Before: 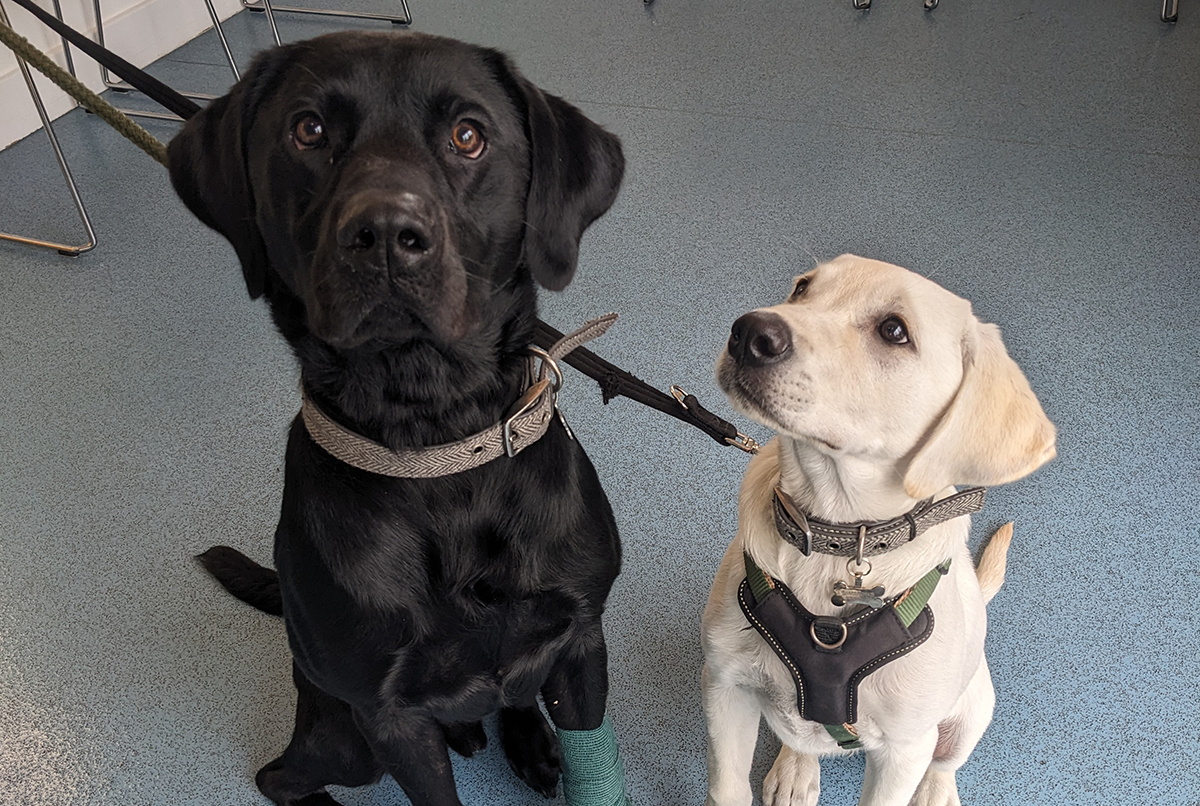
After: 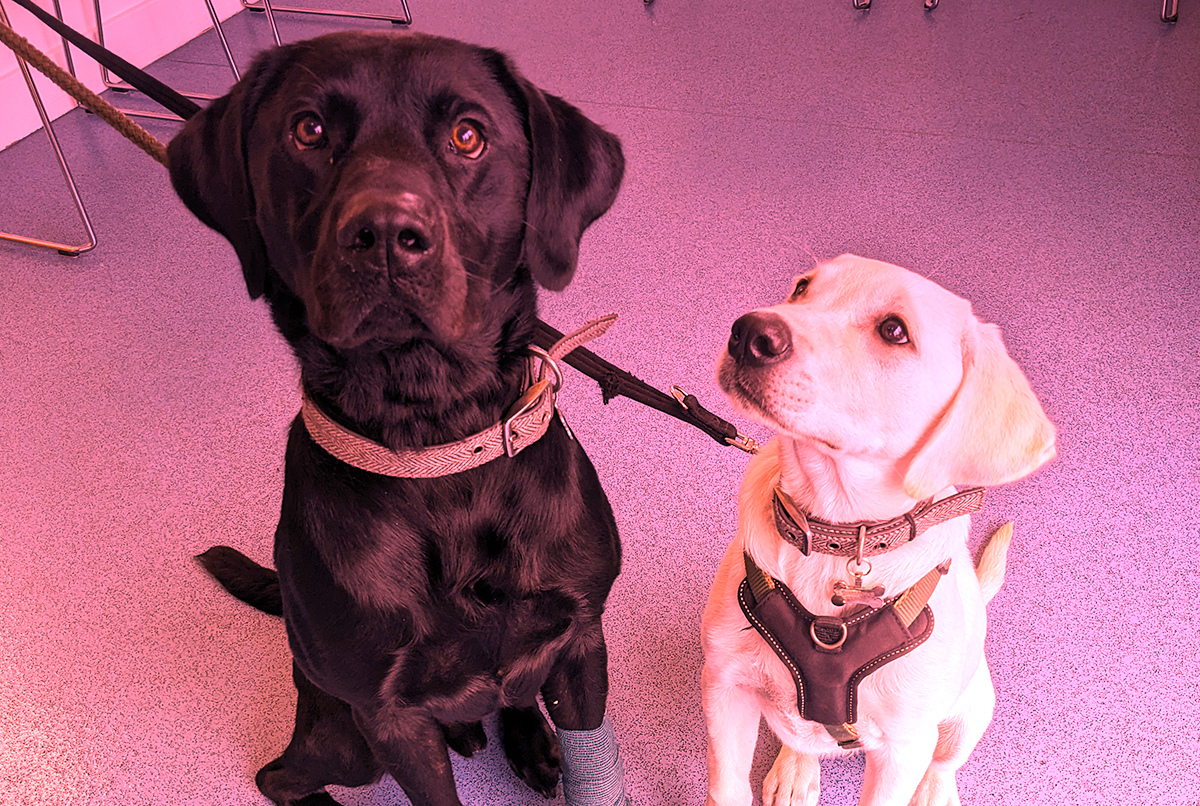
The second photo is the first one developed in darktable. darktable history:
white balance: red 2.207, blue 1.293
color contrast: green-magenta contrast 0.85, blue-yellow contrast 1.25, unbound 0
graduated density: hue 238.83°, saturation 50%
